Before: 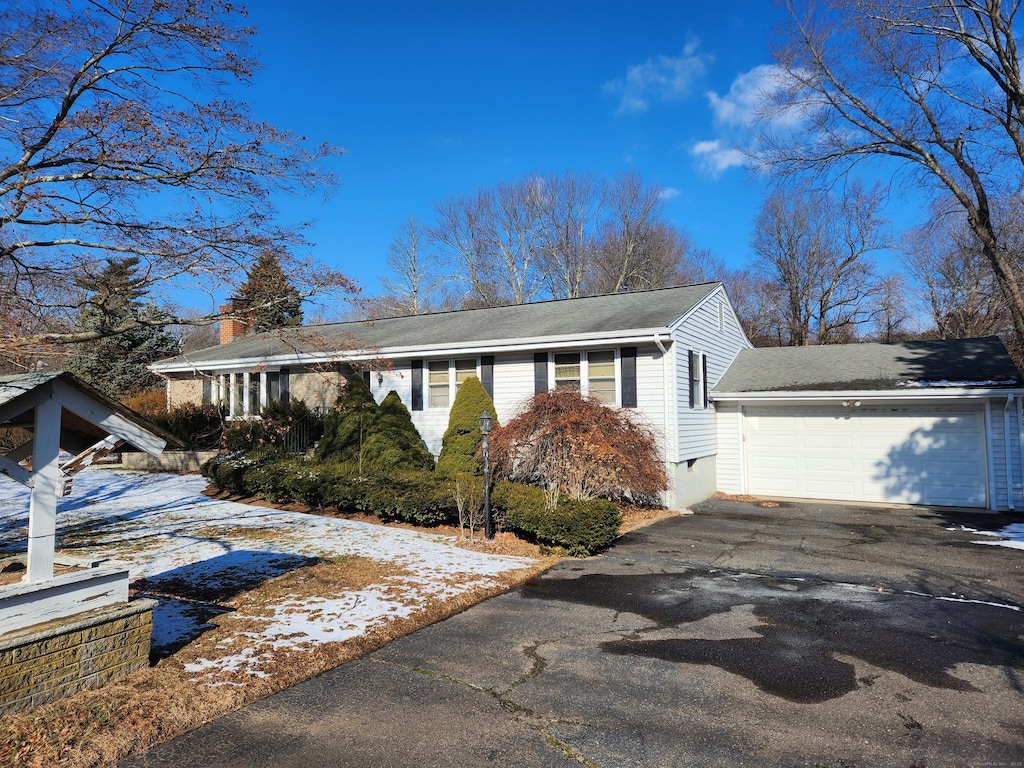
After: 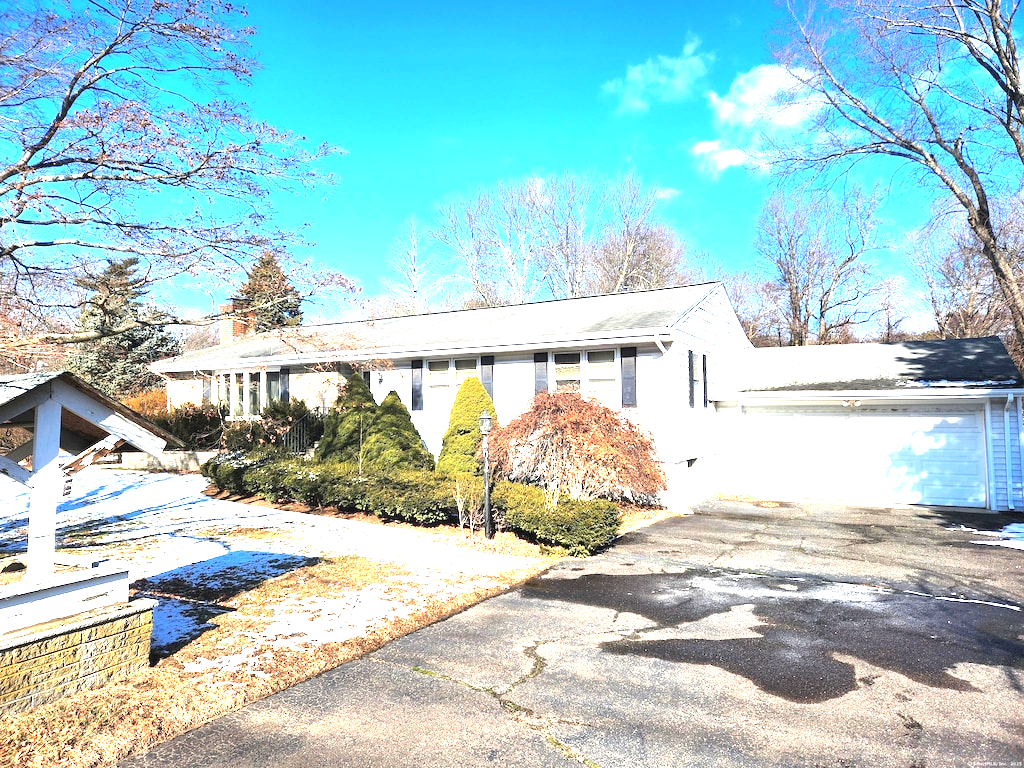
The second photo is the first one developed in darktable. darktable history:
exposure: black level correction 0, exposure 2.15 EV, compensate exposure bias true, compensate highlight preservation false
